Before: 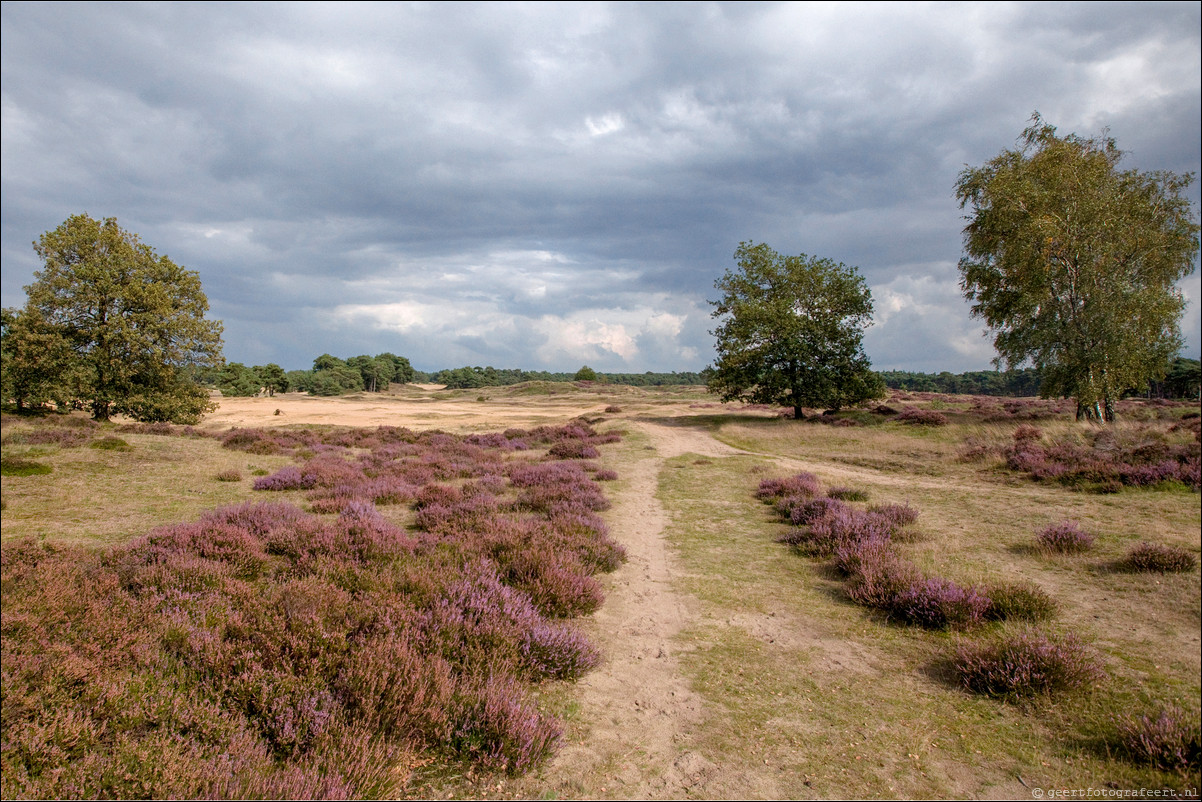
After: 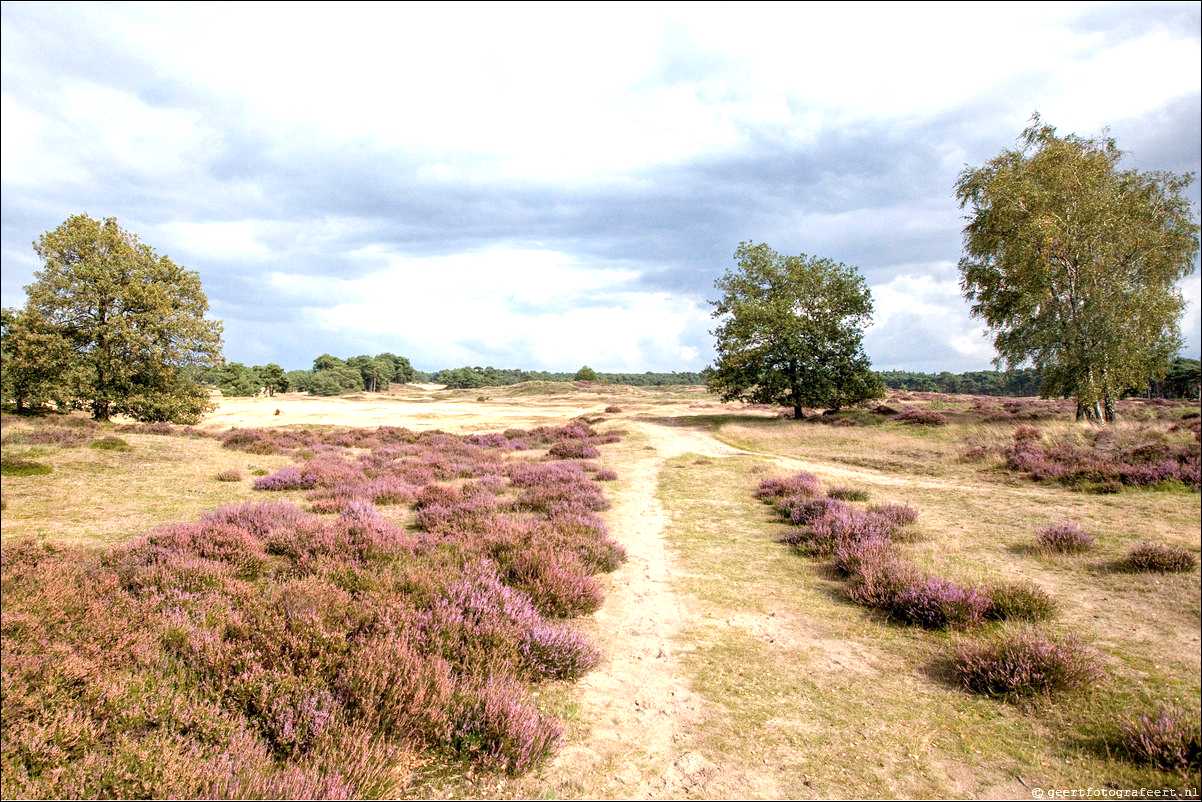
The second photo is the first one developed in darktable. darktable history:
contrast brightness saturation: saturation -0.1
exposure: black level correction 0.001, exposure 1.116 EV, compensate highlight preservation false
